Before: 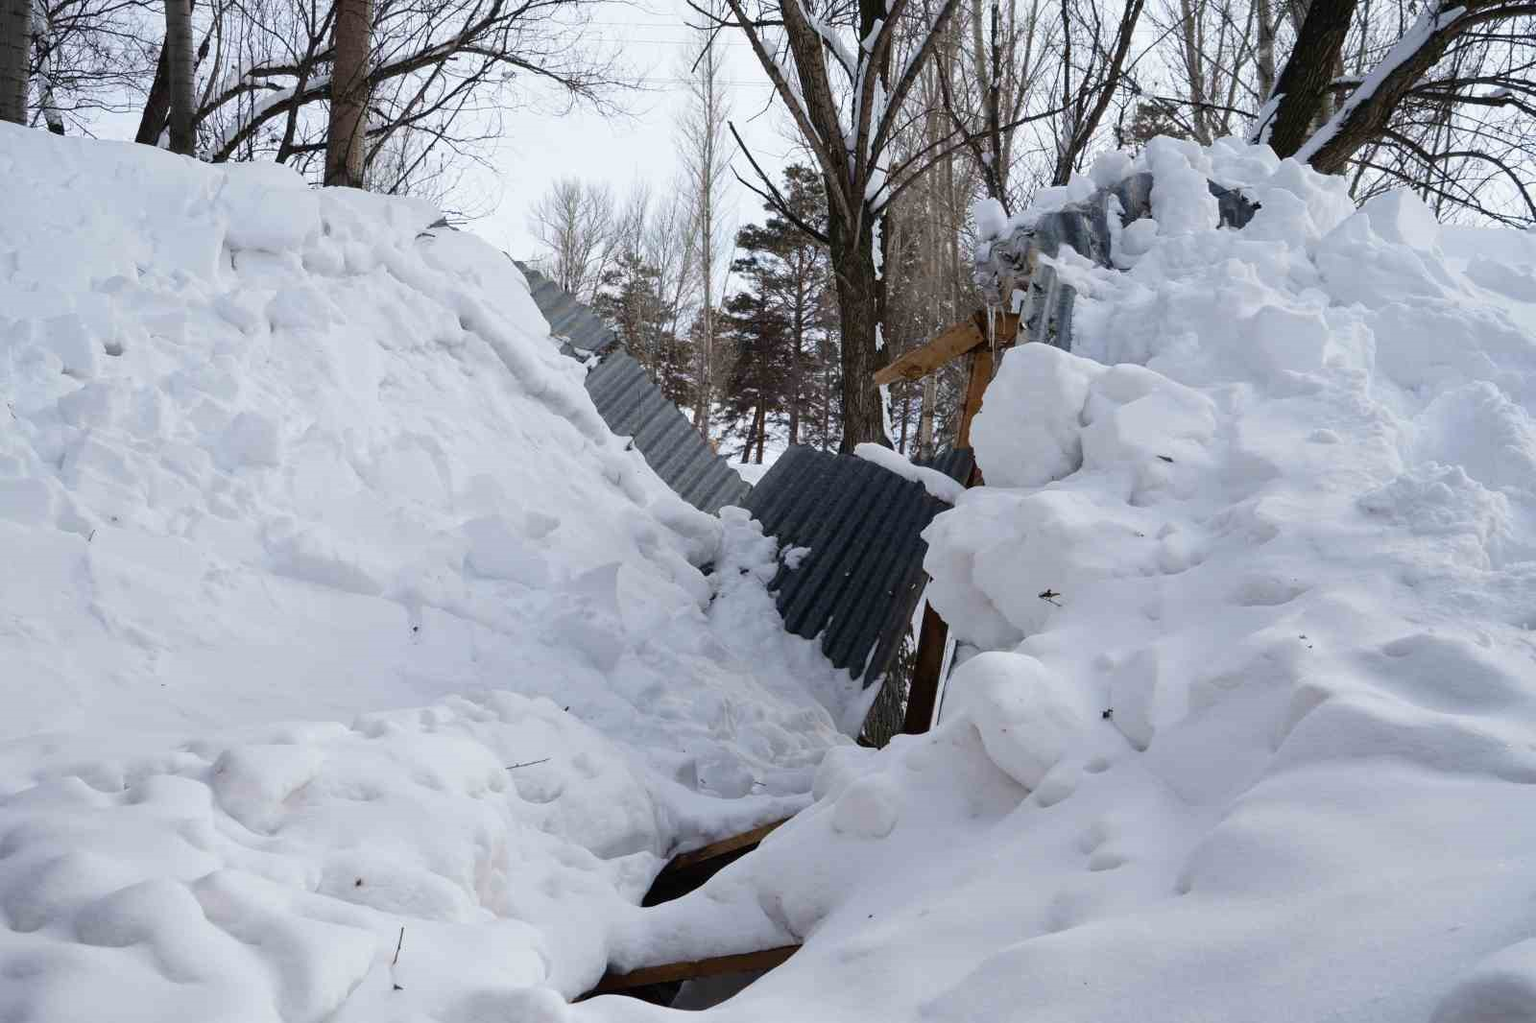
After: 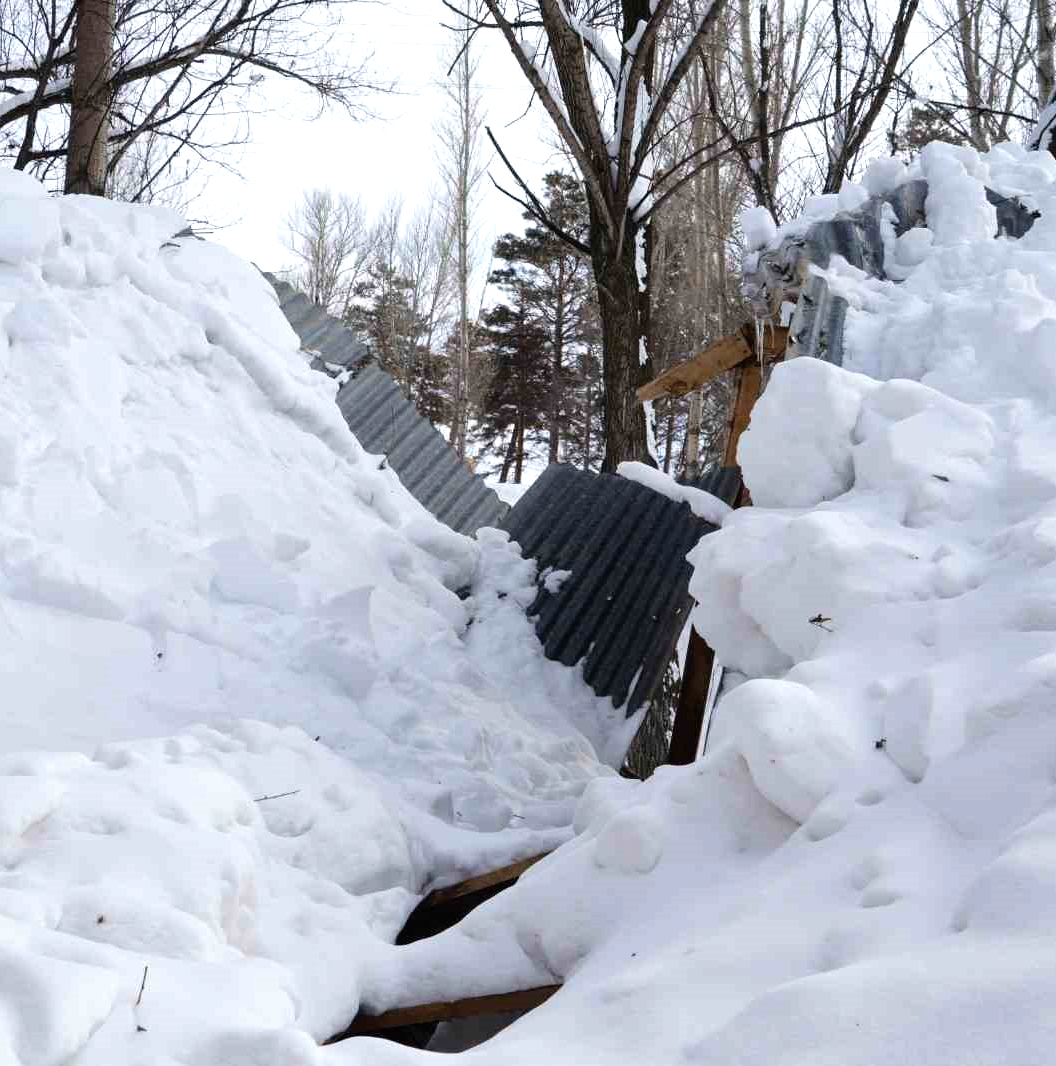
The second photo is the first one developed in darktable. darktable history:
tone equalizer: -8 EV -0.377 EV, -7 EV -0.376 EV, -6 EV -0.358 EV, -5 EV -0.204 EV, -3 EV 0.247 EV, -2 EV 0.357 EV, -1 EV 0.404 EV, +0 EV 0.403 EV
crop: left 17.113%, right 16.858%
